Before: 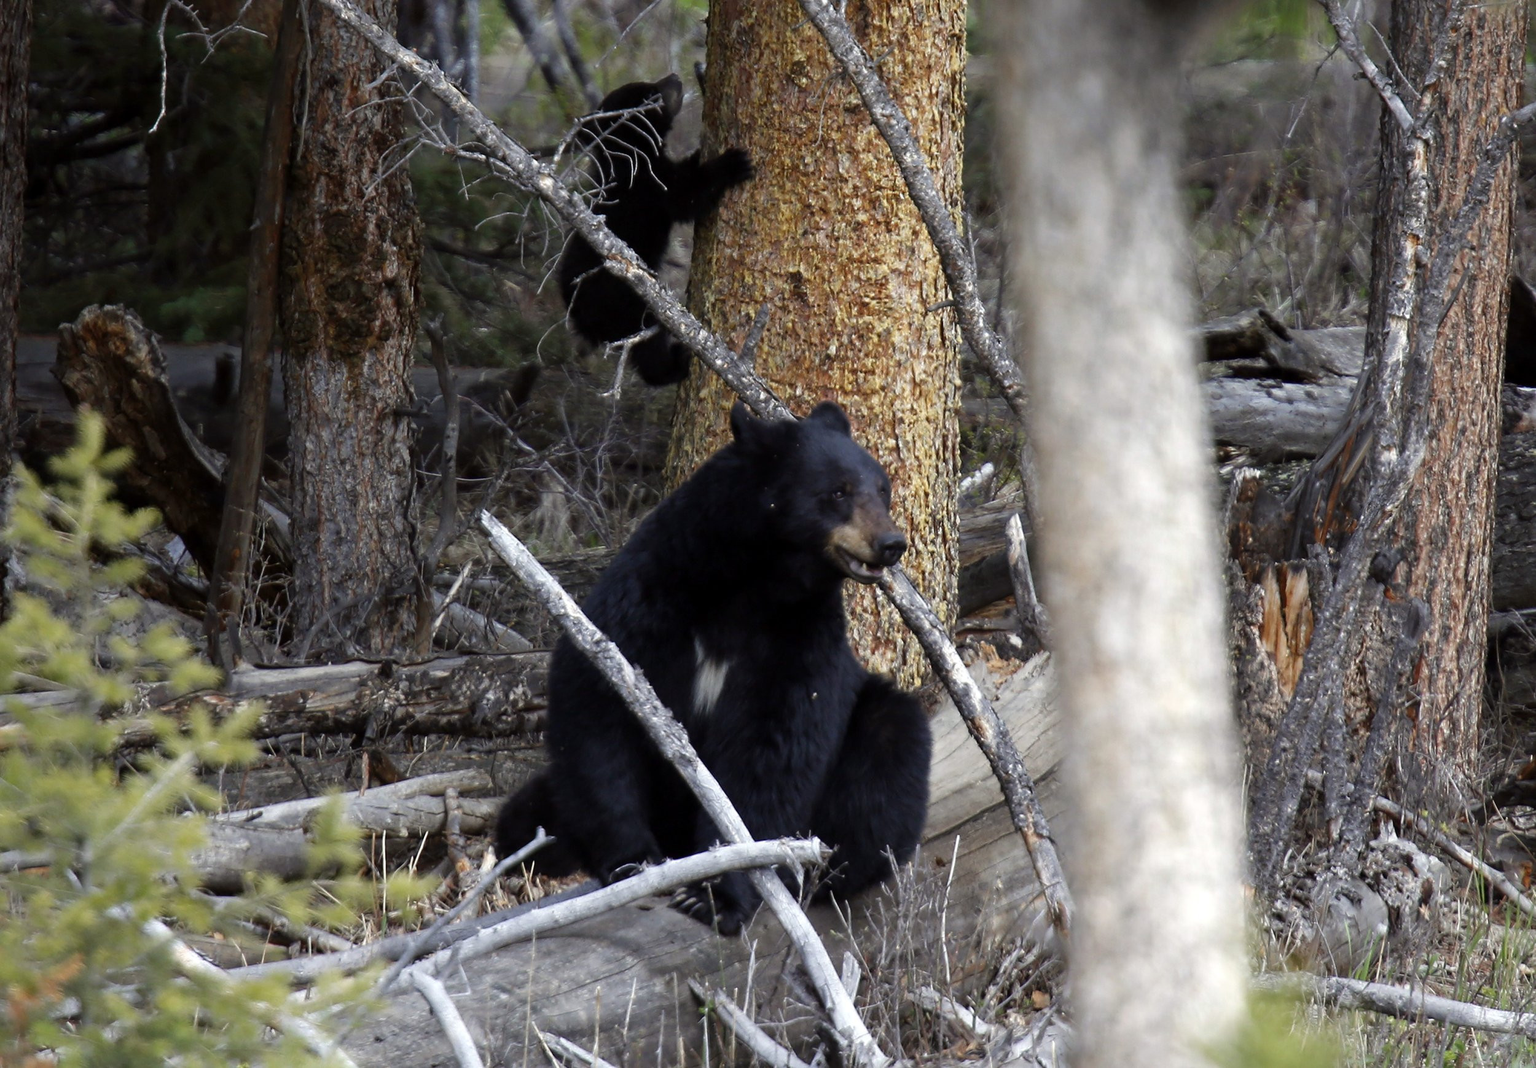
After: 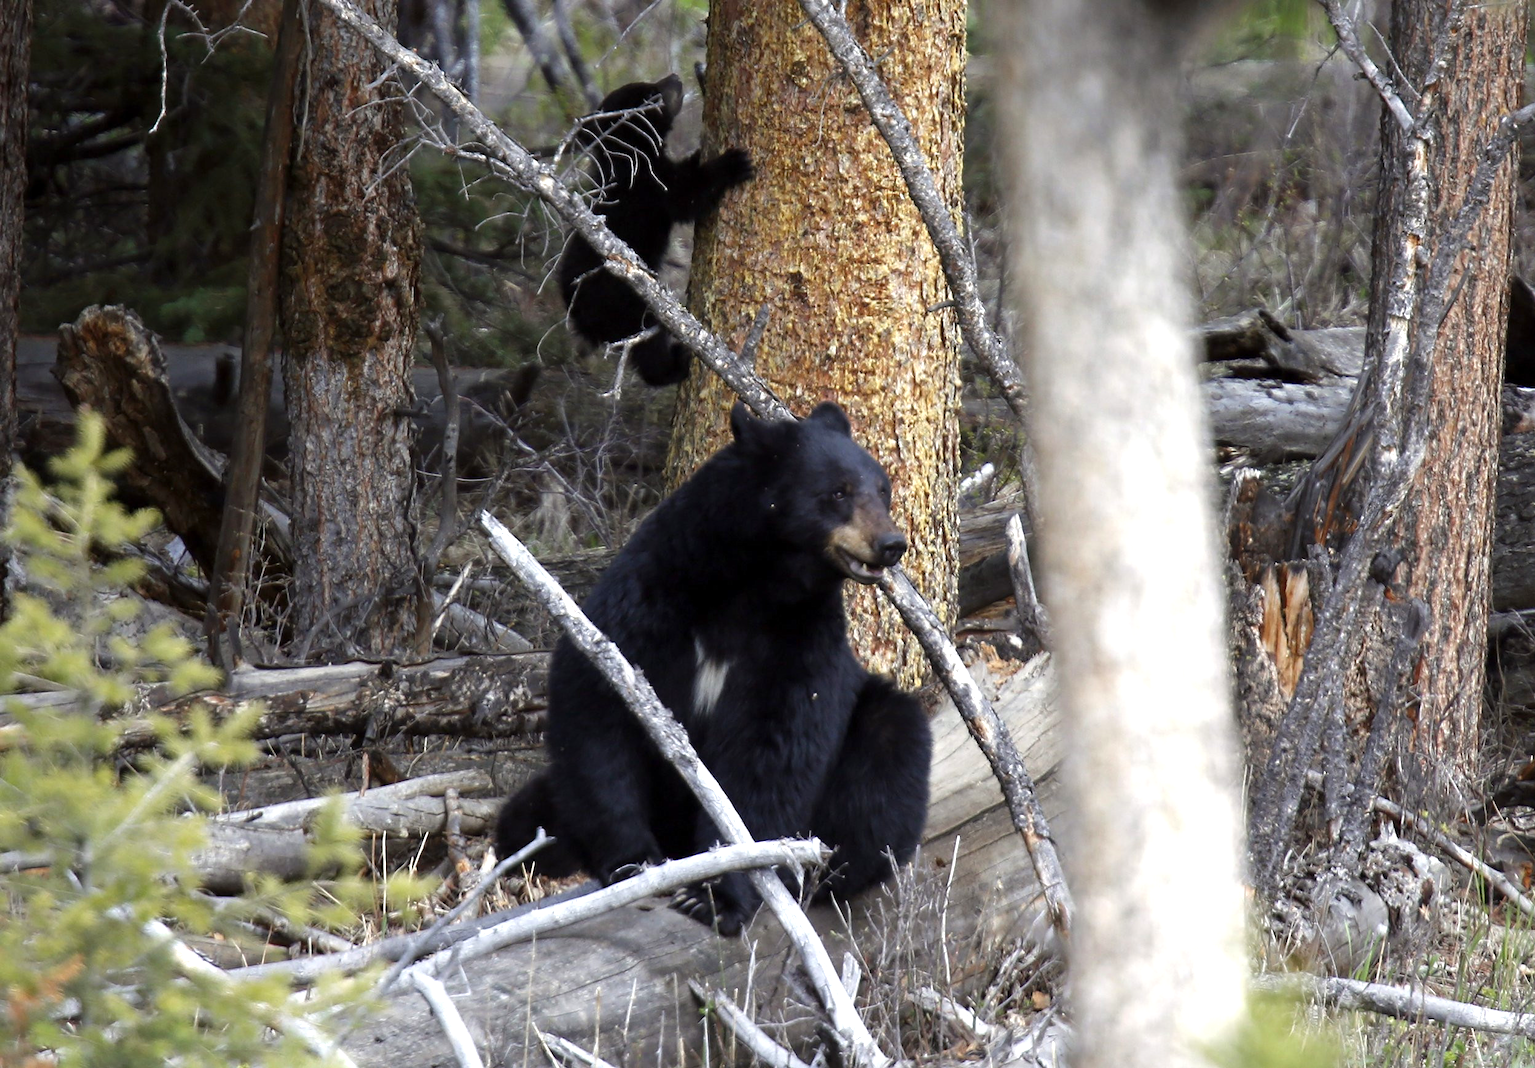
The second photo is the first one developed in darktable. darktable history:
exposure: exposure 0.516 EV, compensate exposure bias true, compensate highlight preservation false
